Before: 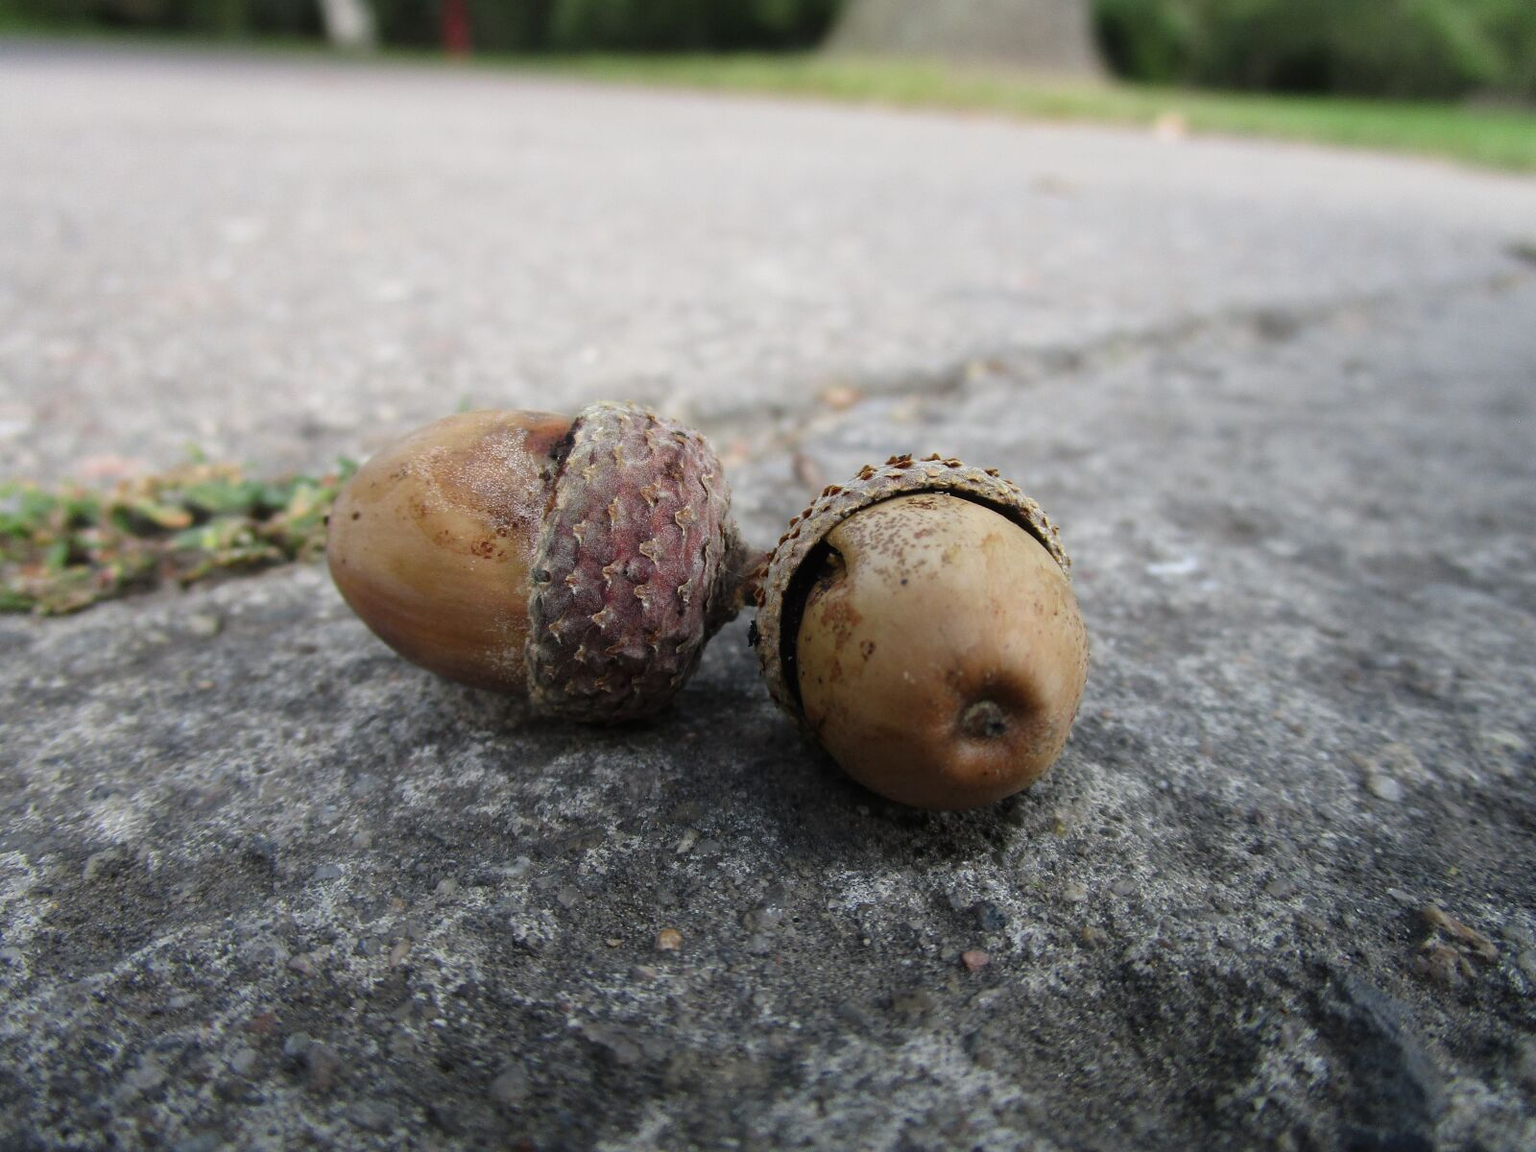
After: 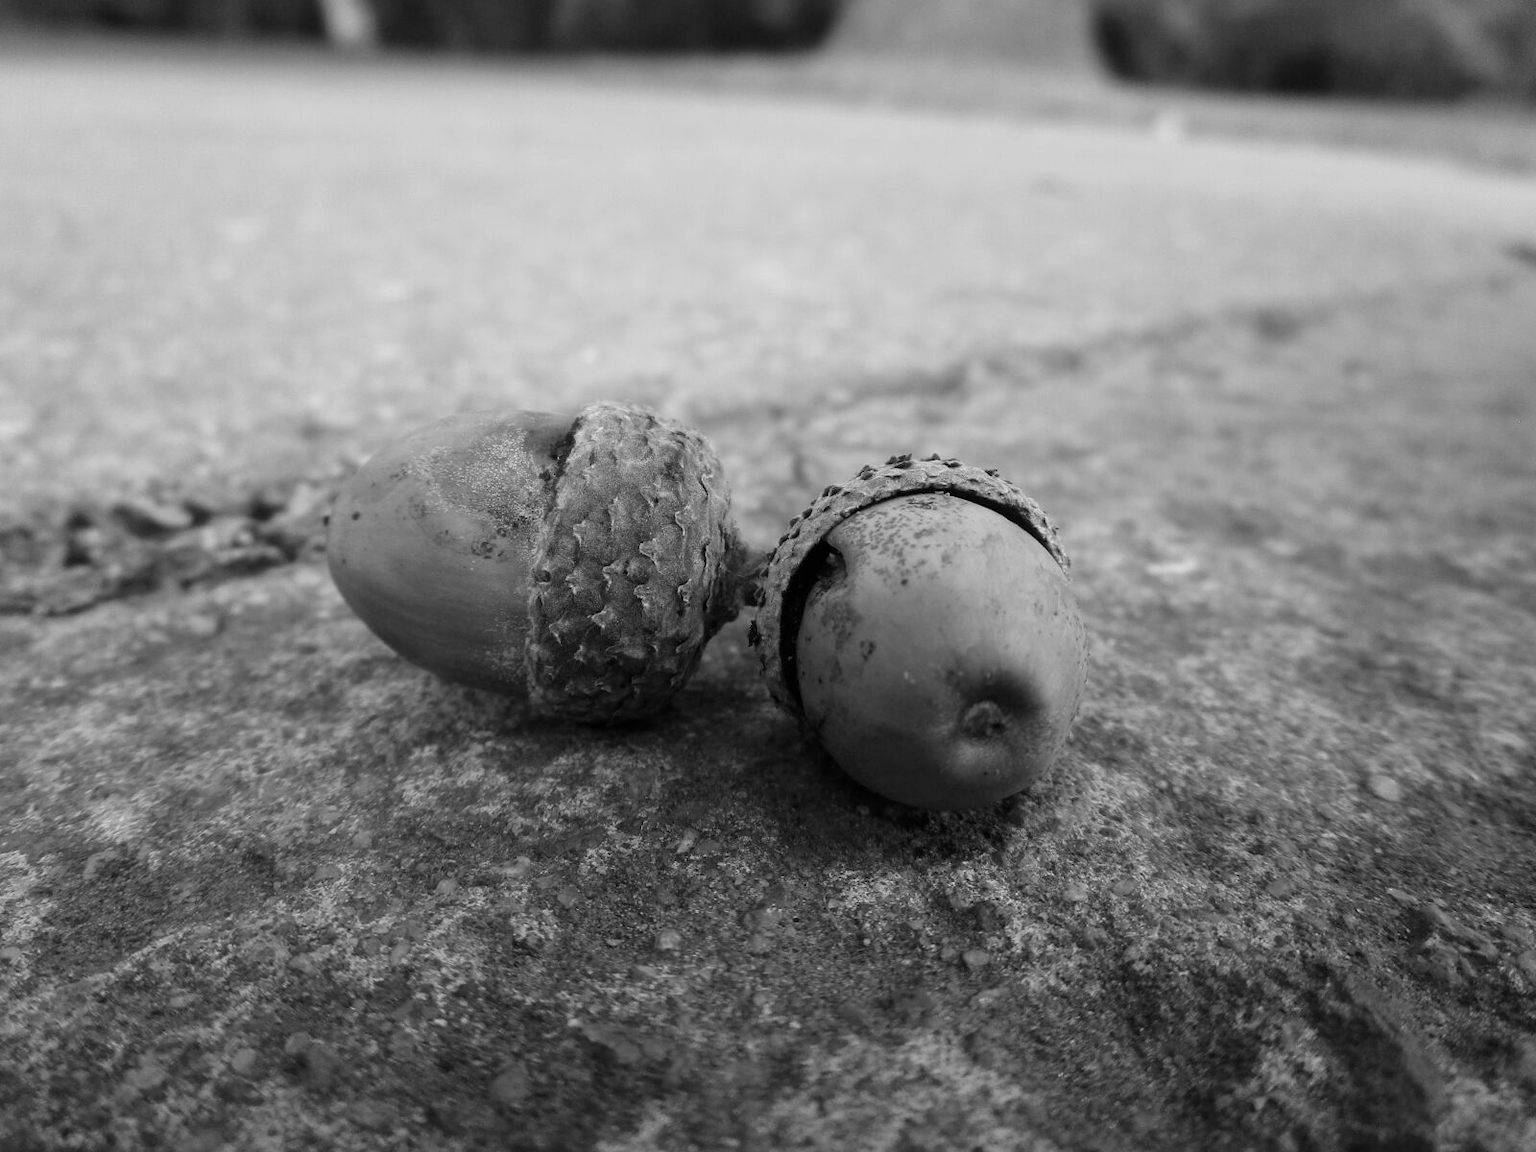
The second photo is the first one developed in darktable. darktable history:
exposure: black level correction 0.001, exposure 0.14 EV, compensate highlight preservation false
monochrome: a -92.57, b 58.91
